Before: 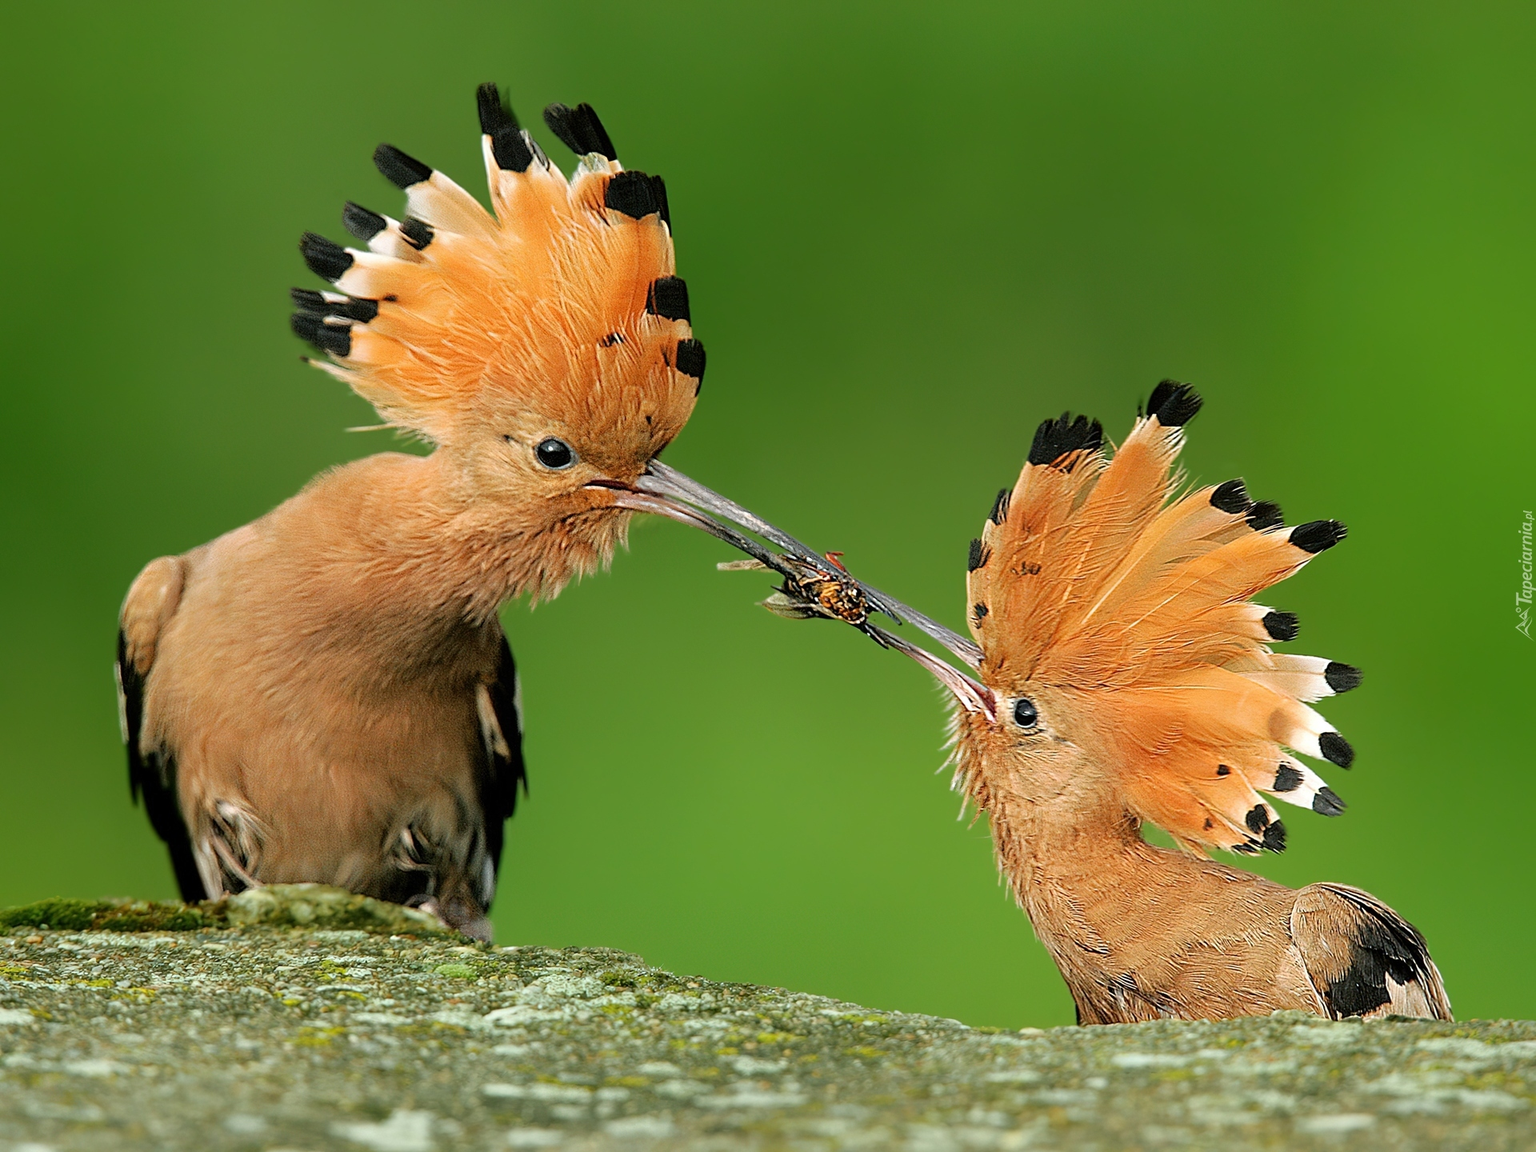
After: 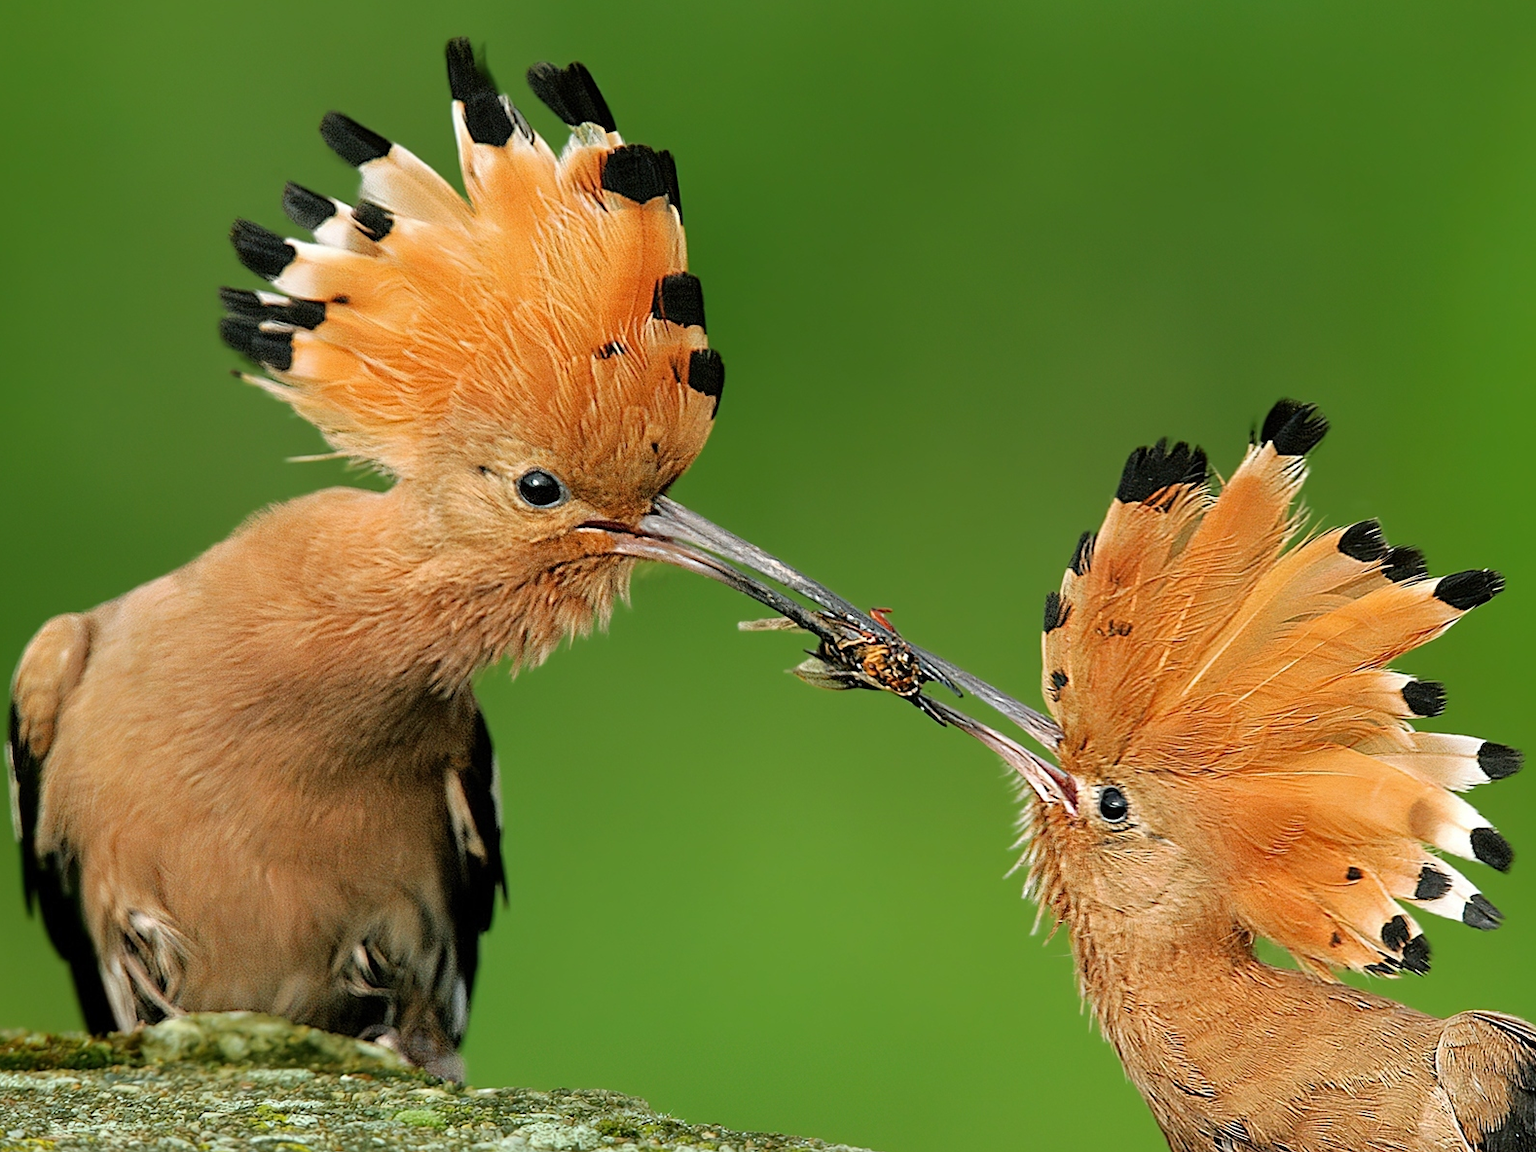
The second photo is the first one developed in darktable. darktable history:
crop and rotate: left 7.196%, top 4.574%, right 10.605%, bottom 13.178%
shadows and highlights: shadows 60, soften with gaussian
